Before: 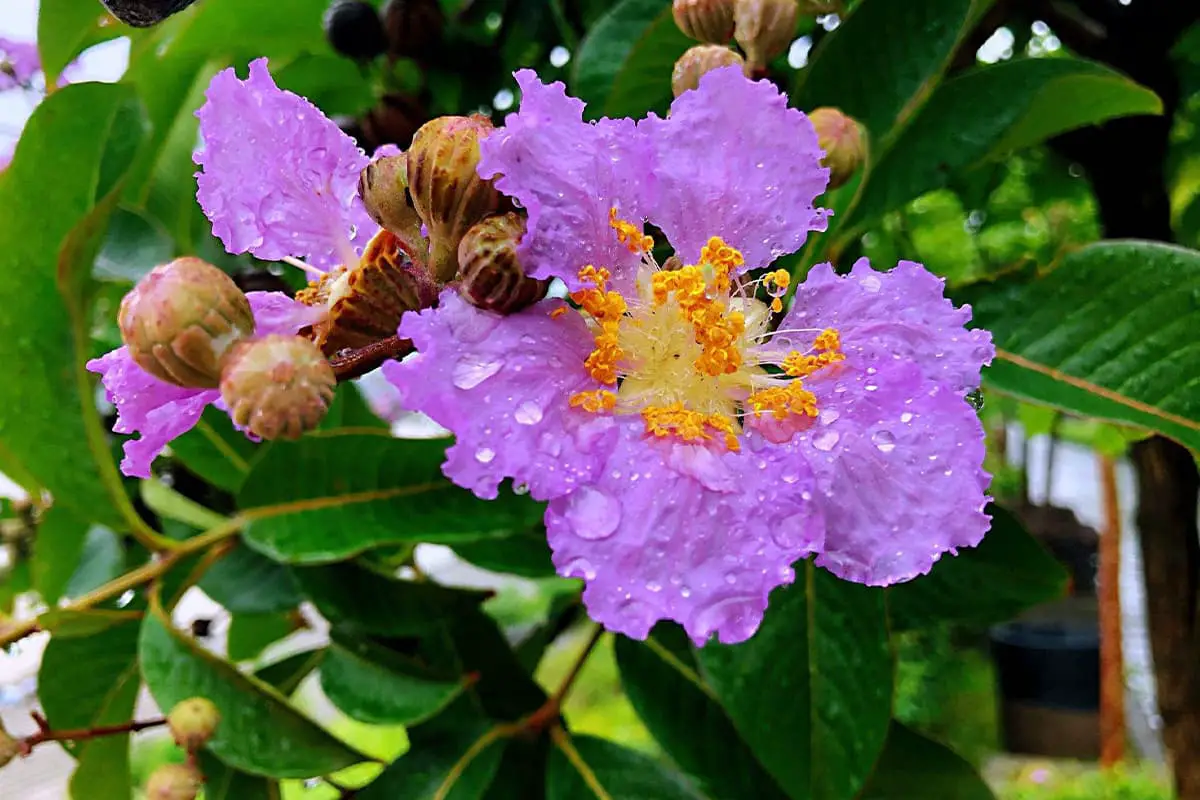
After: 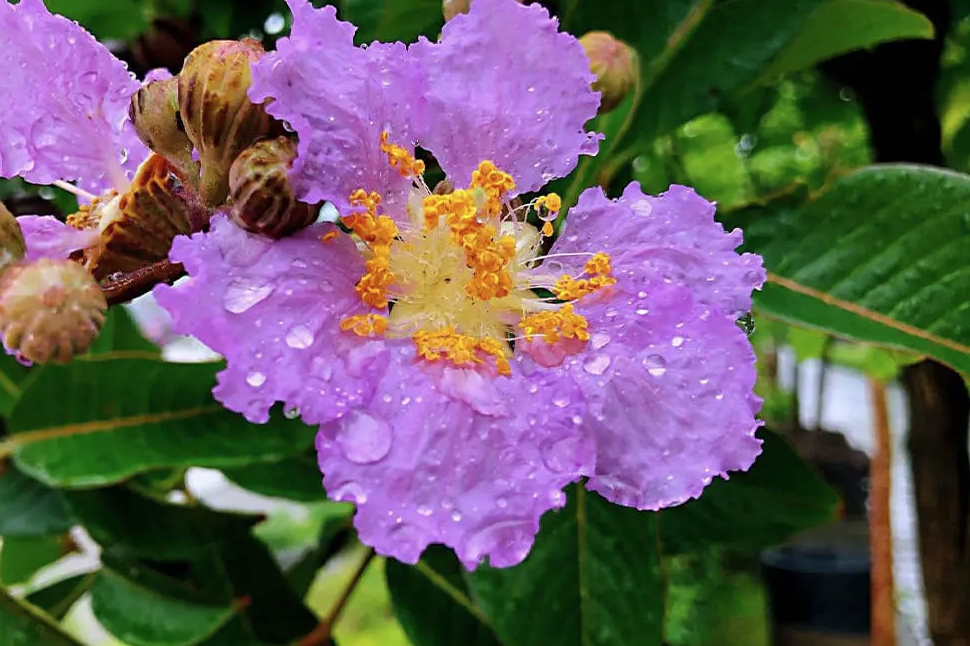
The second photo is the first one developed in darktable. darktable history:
contrast brightness saturation: saturation -0.1
crop: left 19.159%, top 9.58%, bottom 9.58%
